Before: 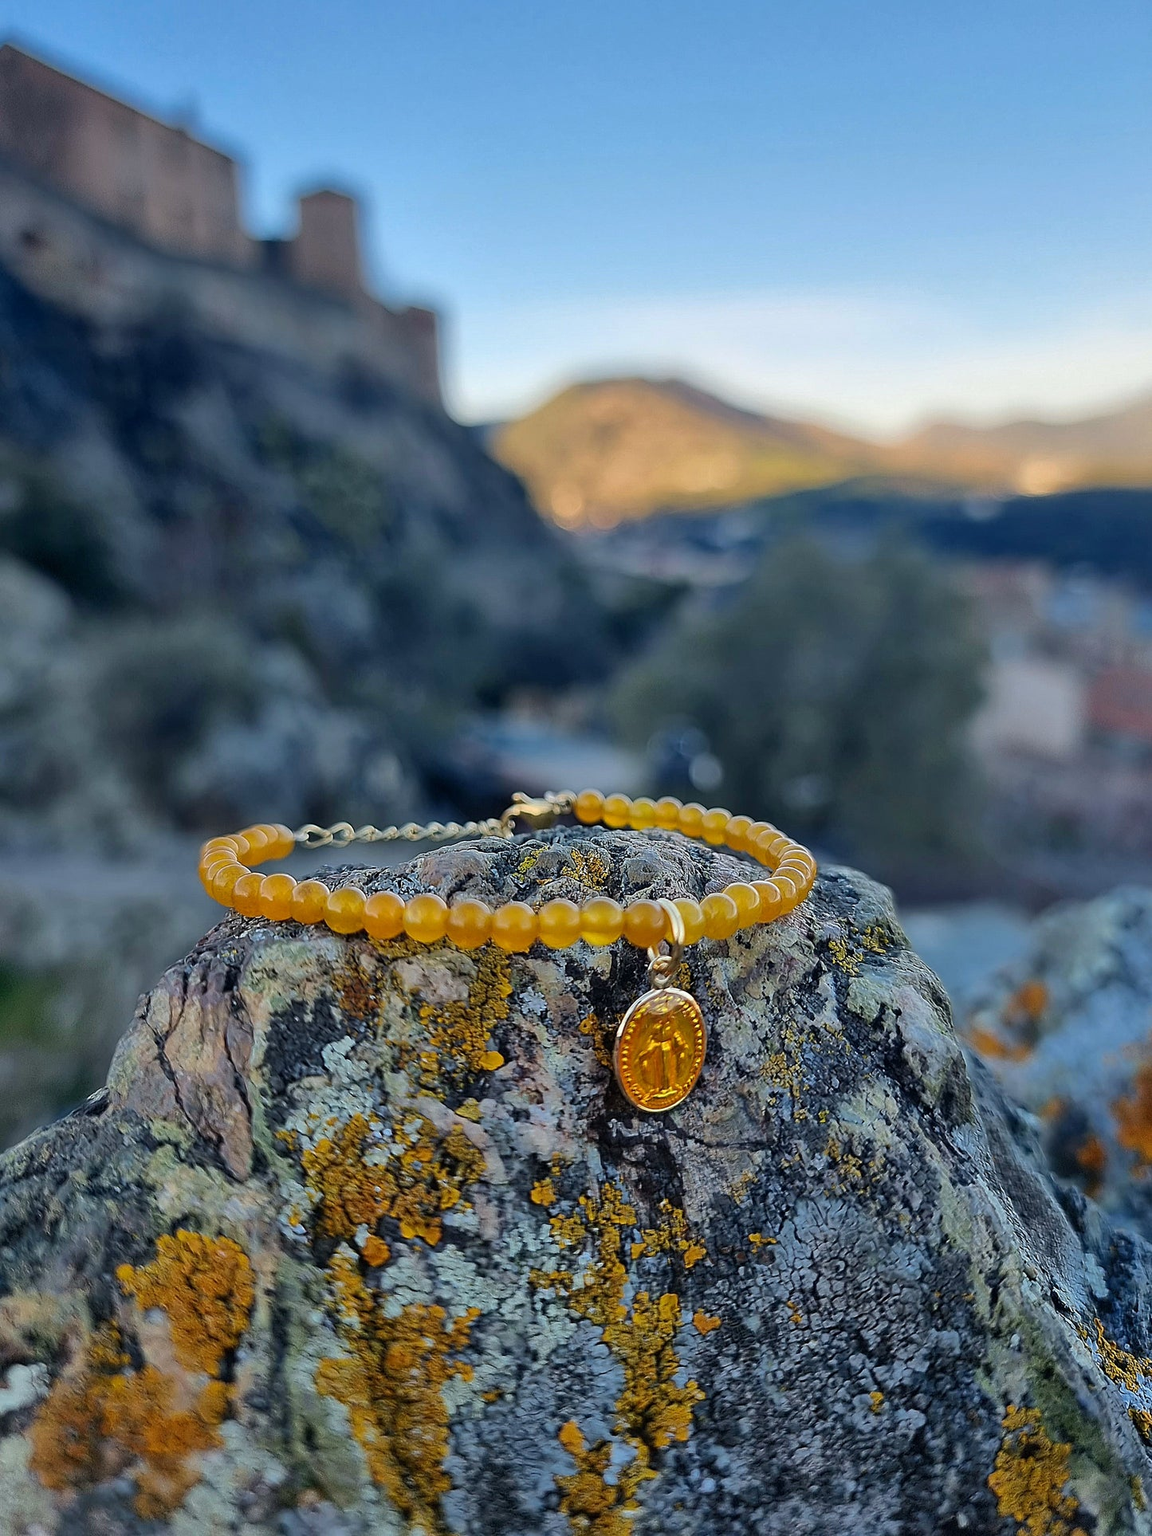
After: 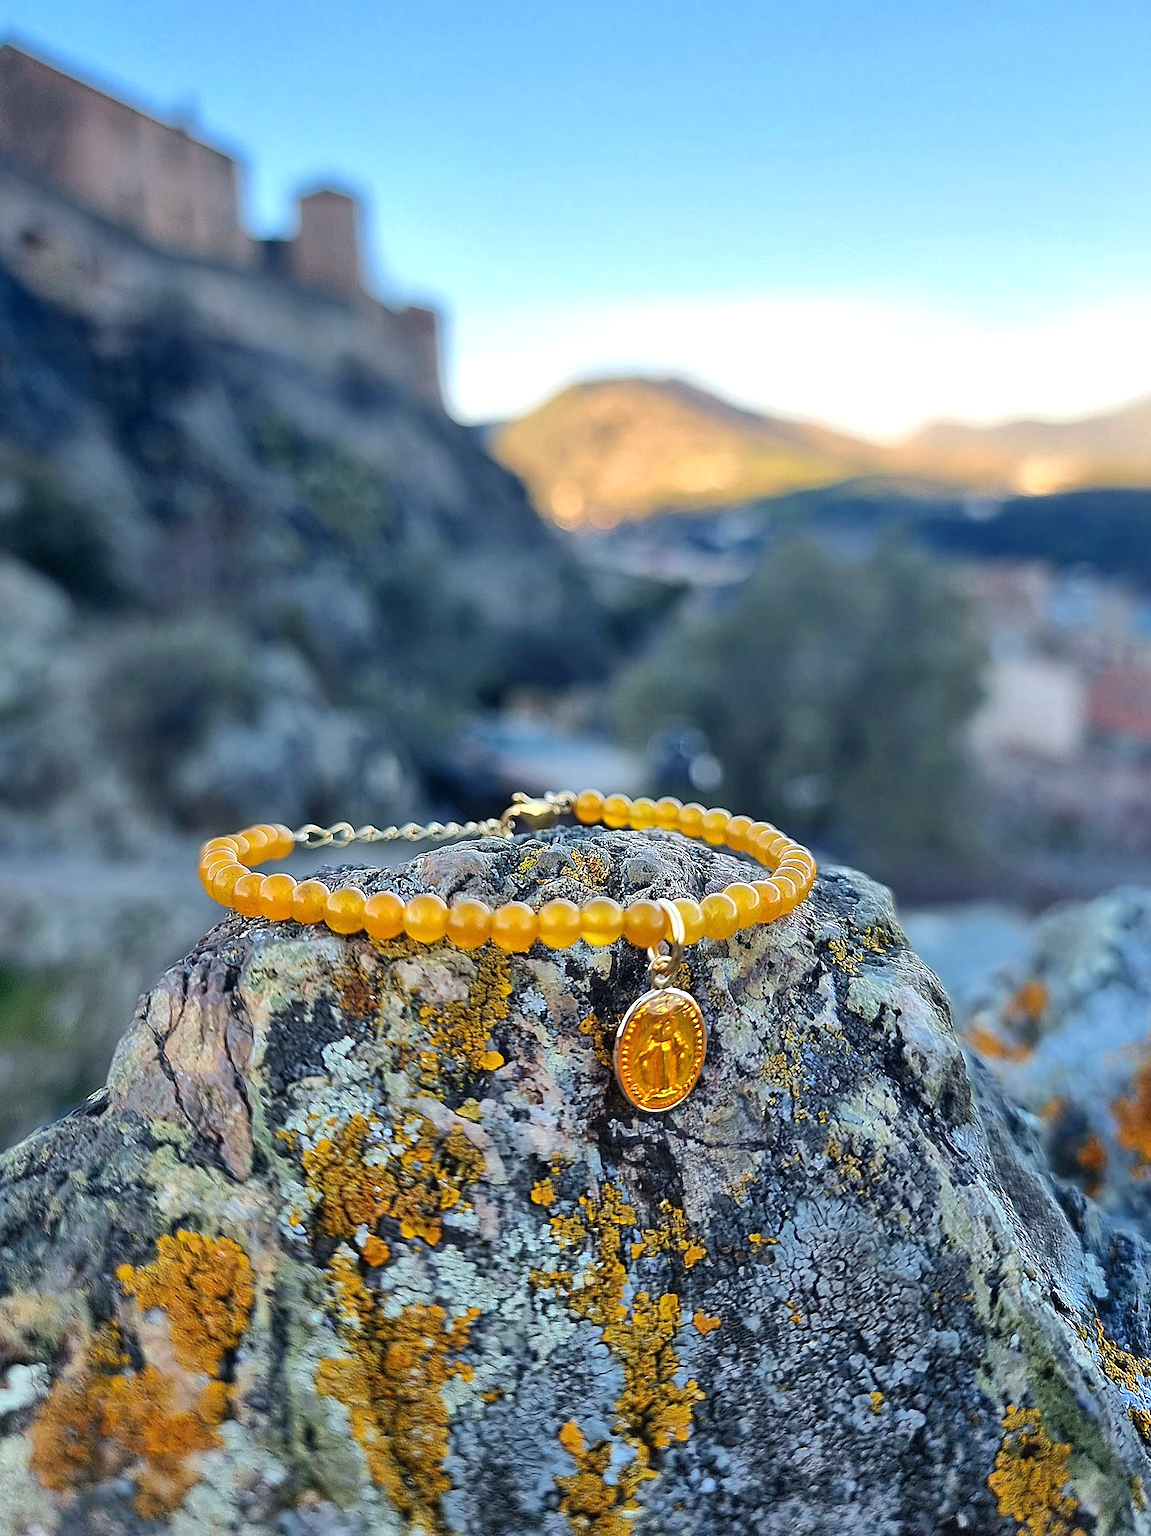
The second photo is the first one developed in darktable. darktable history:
tone equalizer: edges refinement/feathering 500, mask exposure compensation -1.57 EV, preserve details no
exposure: black level correction 0, exposure 0.698 EV, compensate highlight preservation false
